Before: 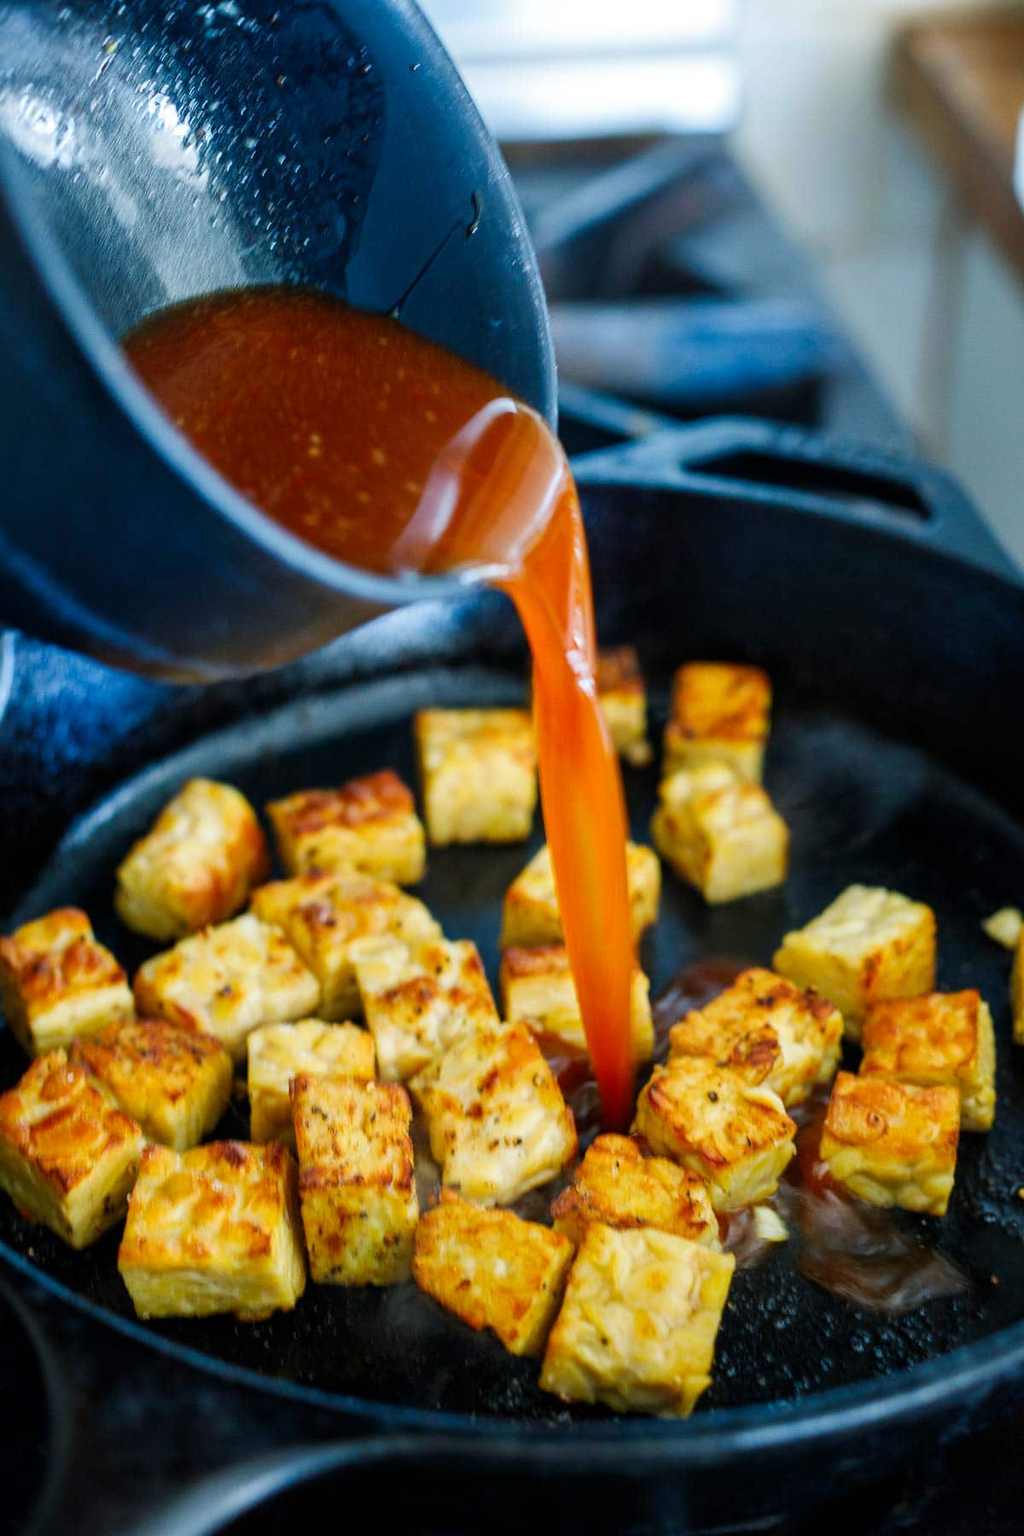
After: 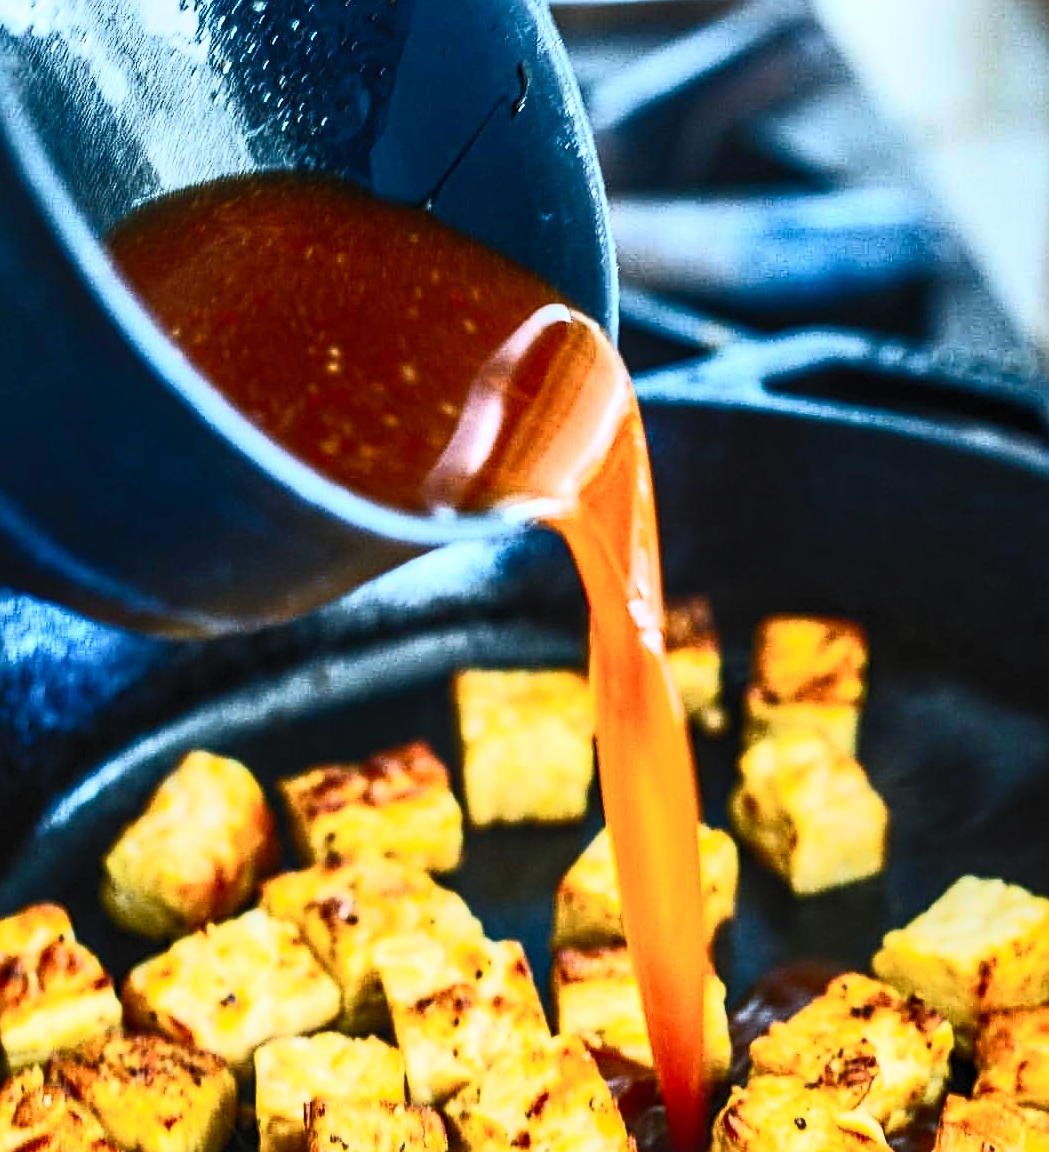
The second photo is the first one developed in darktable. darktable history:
contrast brightness saturation: contrast 0.628, brightness 0.325, saturation 0.135
exposure: exposure -0.113 EV, compensate exposure bias true, compensate highlight preservation false
sharpen: on, module defaults
local contrast: detail 130%
shadows and highlights: shadows 25.11, highlights -23.29
crop: left 2.948%, top 9.015%, right 9.628%, bottom 26.978%
tone equalizer: -8 EV -0.394 EV, -7 EV -0.409 EV, -6 EV -0.345 EV, -5 EV -0.192 EV, -3 EV 0.19 EV, -2 EV 0.327 EV, -1 EV 0.407 EV, +0 EV 0.405 EV, edges refinement/feathering 500, mask exposure compensation -1.57 EV, preserve details no
